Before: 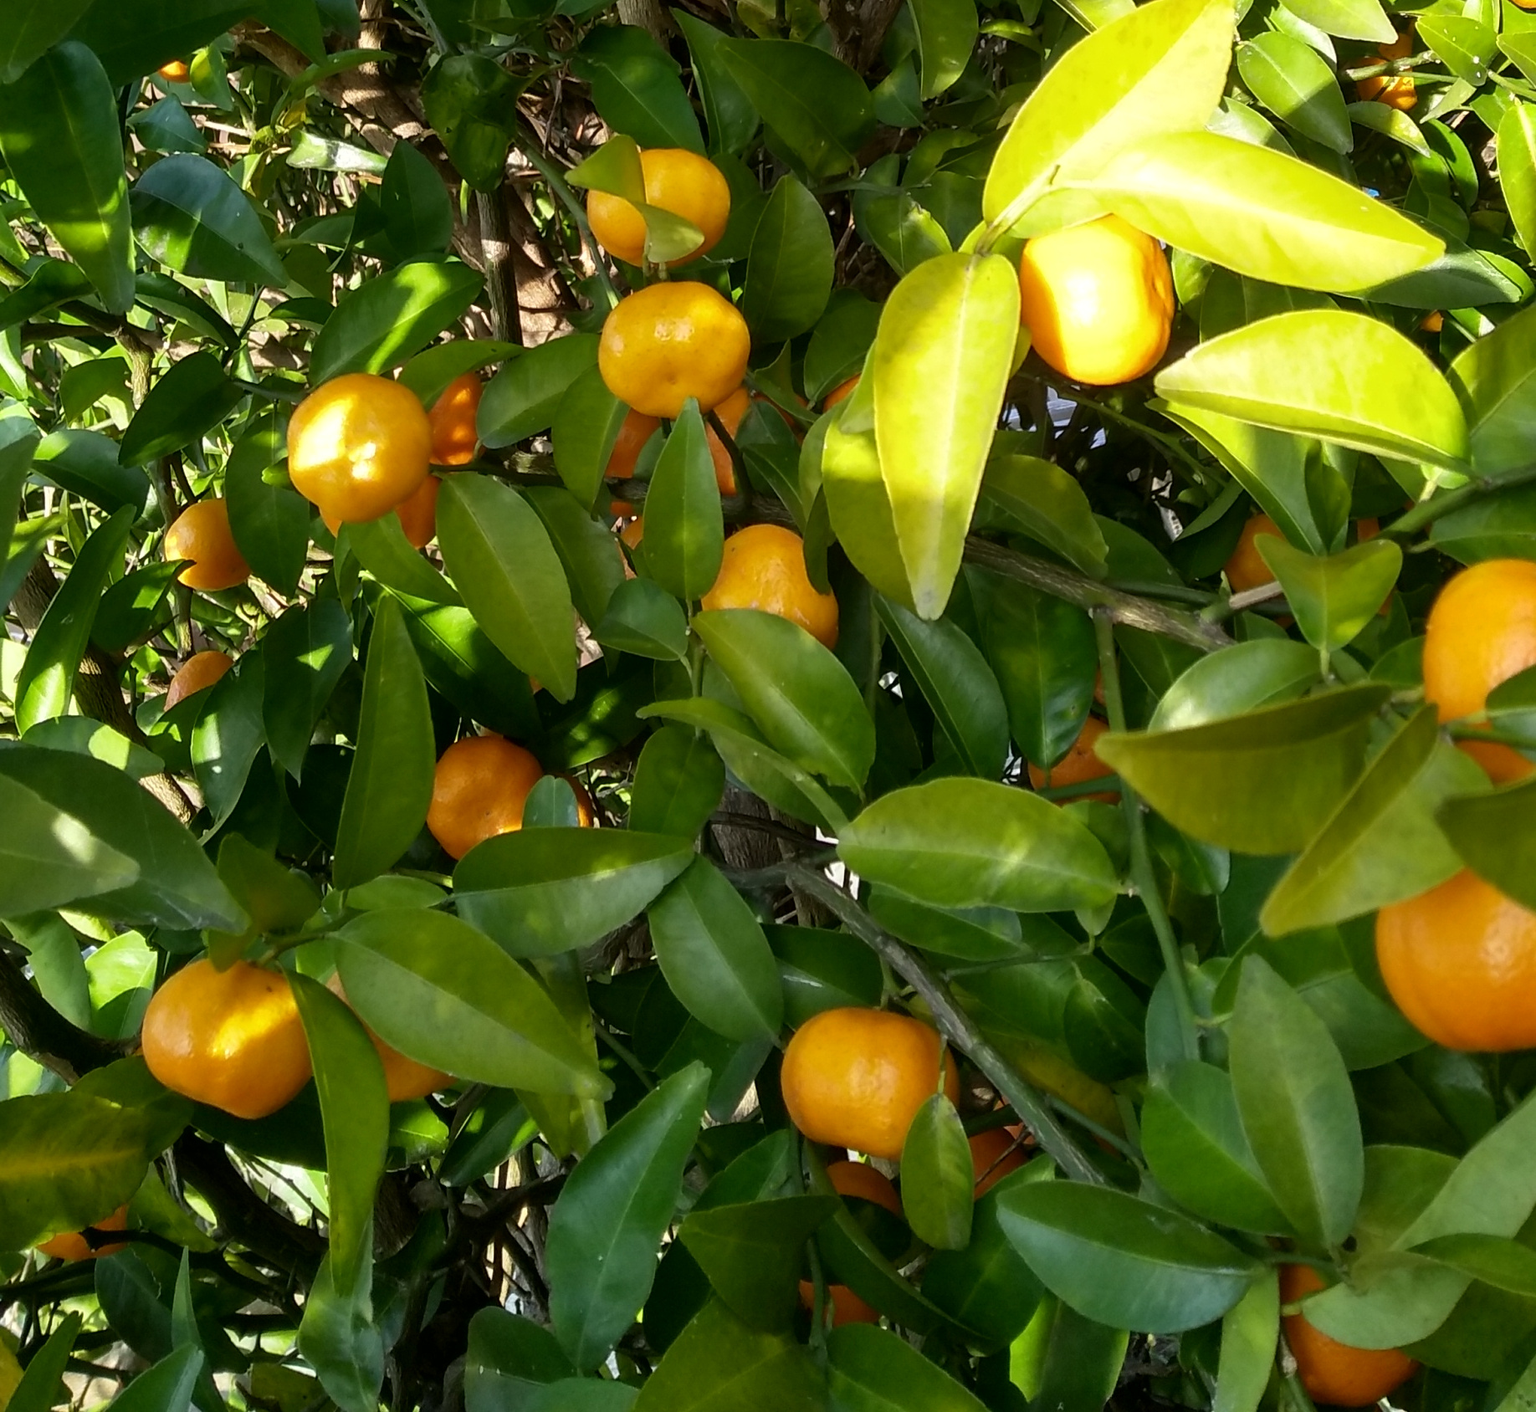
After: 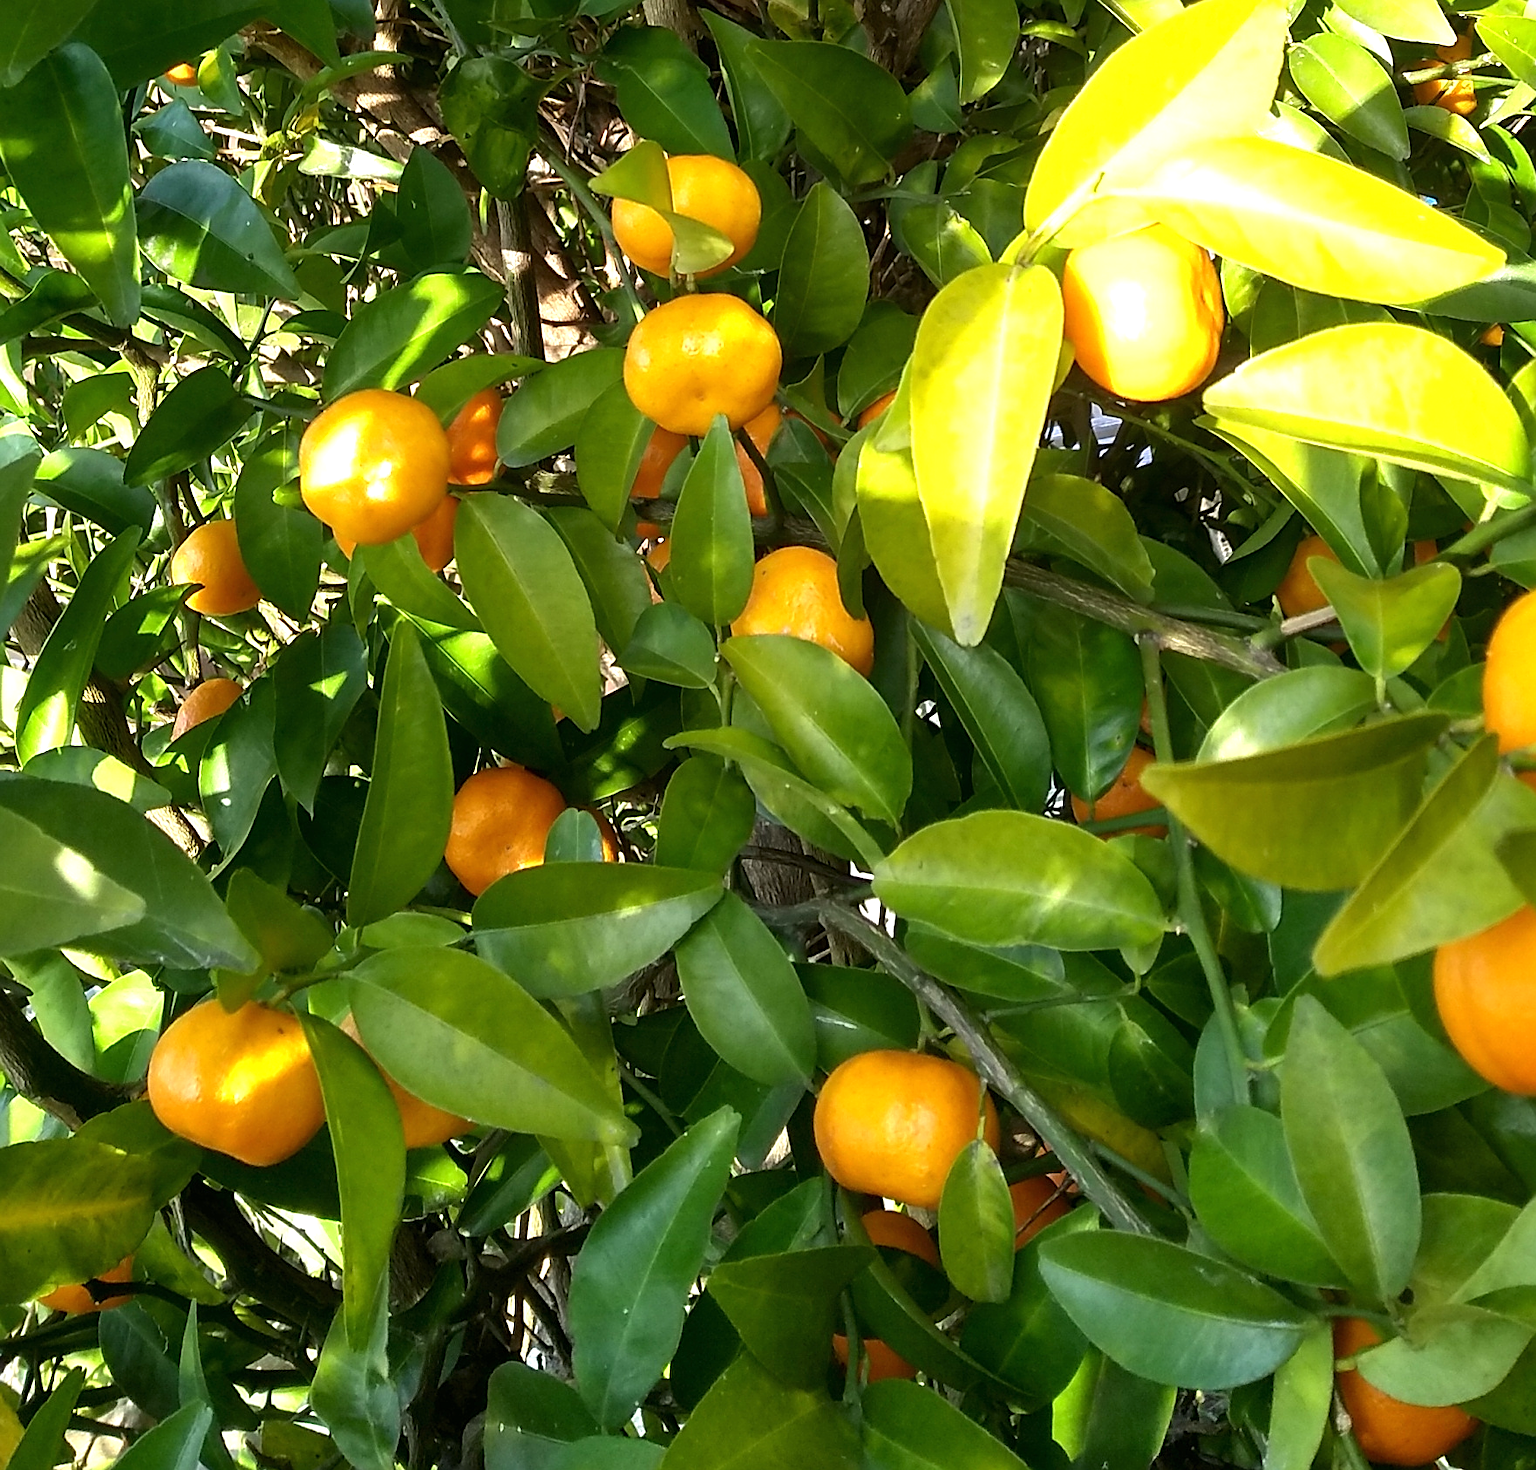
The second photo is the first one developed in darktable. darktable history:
exposure: black level correction 0, exposure 0.704 EV, compensate exposure bias true, compensate highlight preservation false
sharpen: amount 0.49
crop: right 4.027%, bottom 0.047%
